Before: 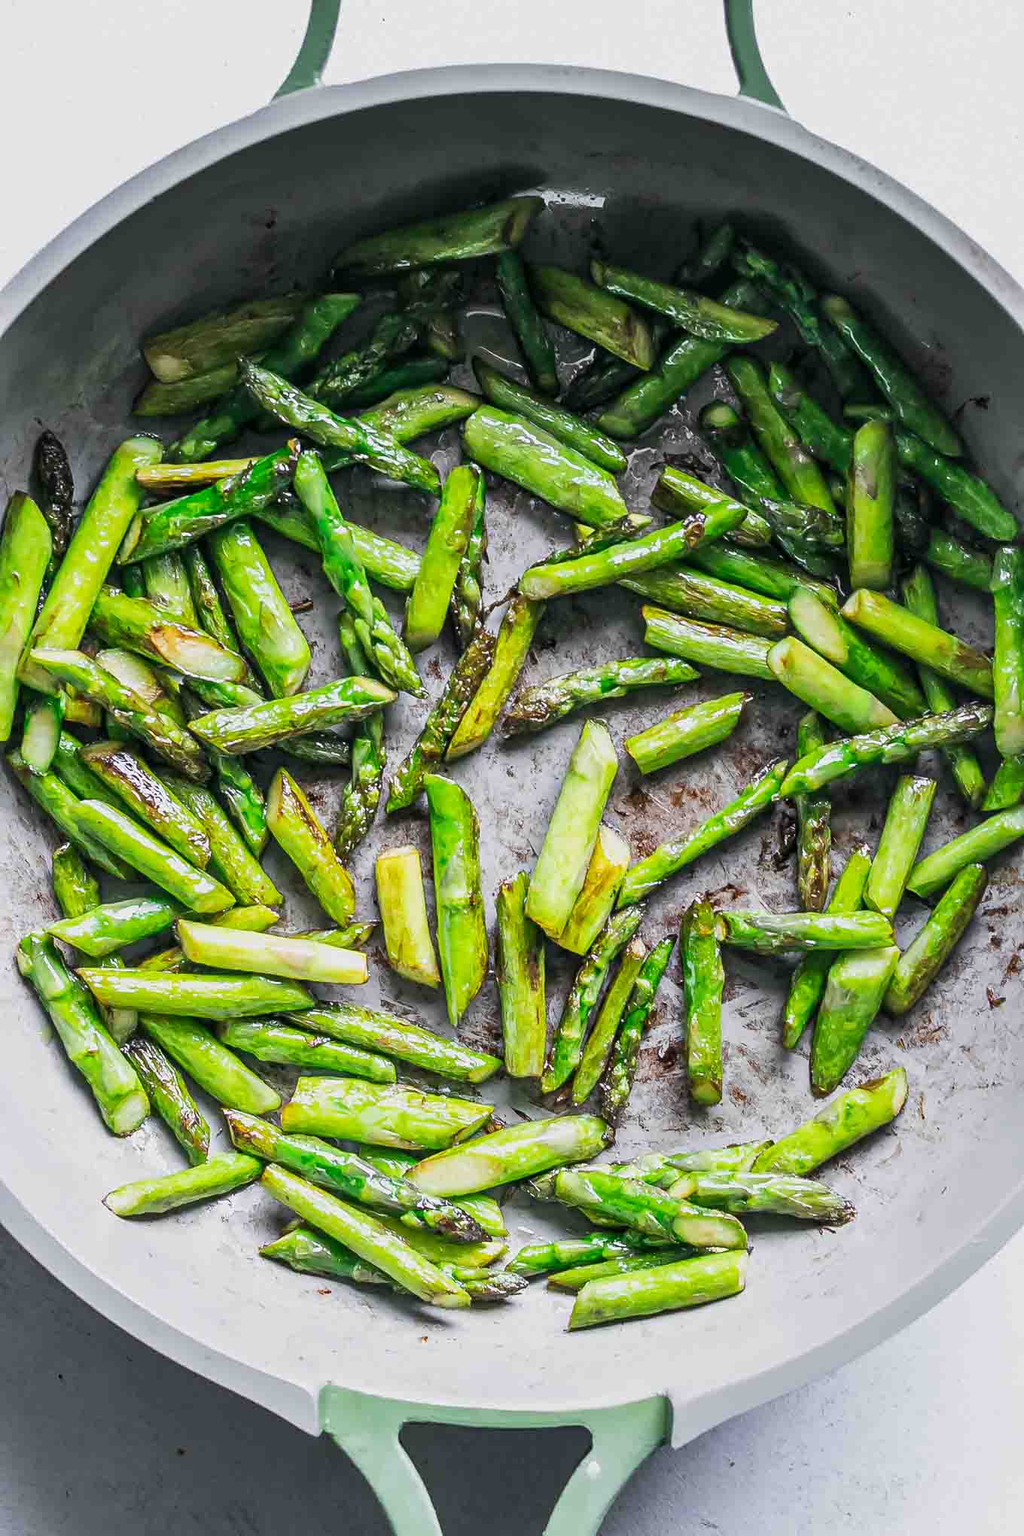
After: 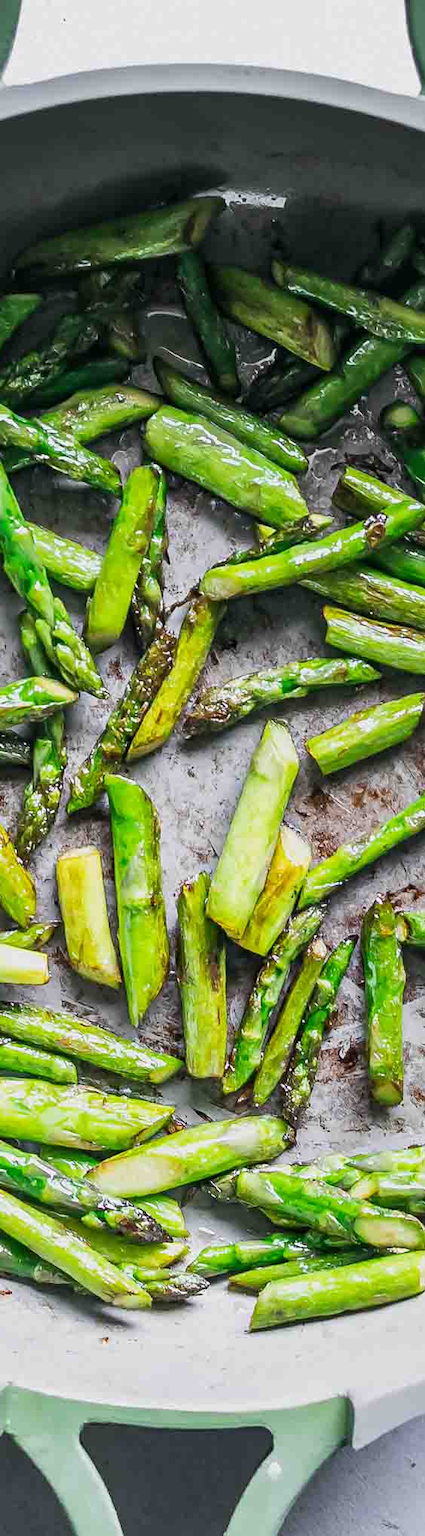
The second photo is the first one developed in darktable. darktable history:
crop: left 31.204%, right 27.226%
